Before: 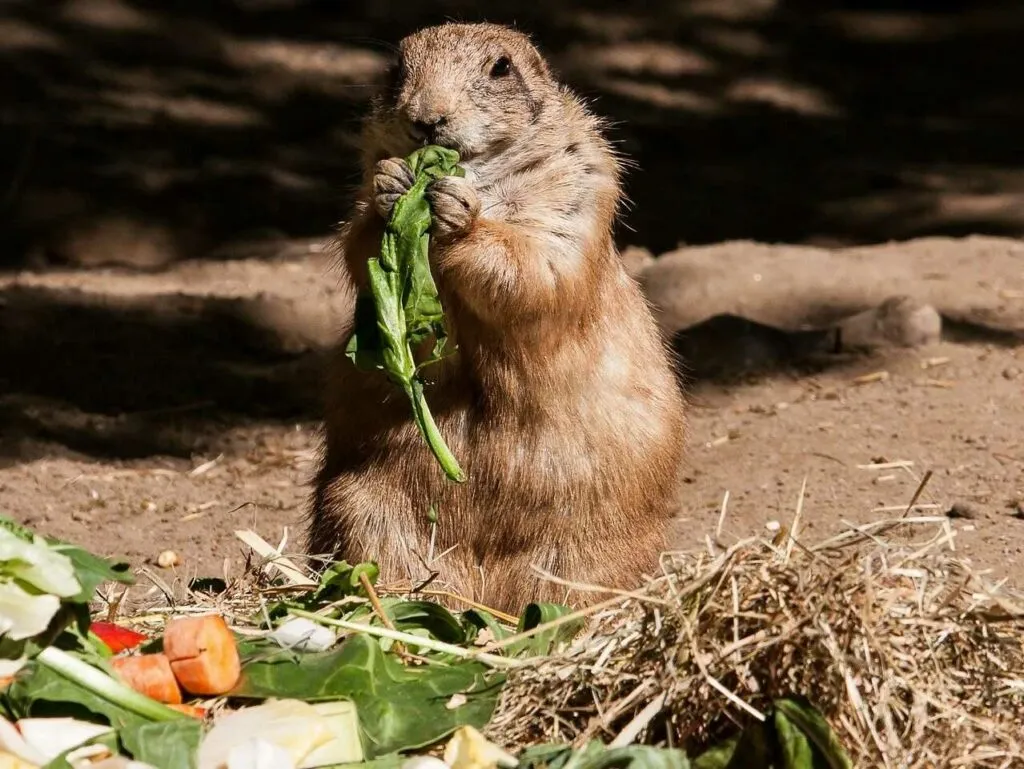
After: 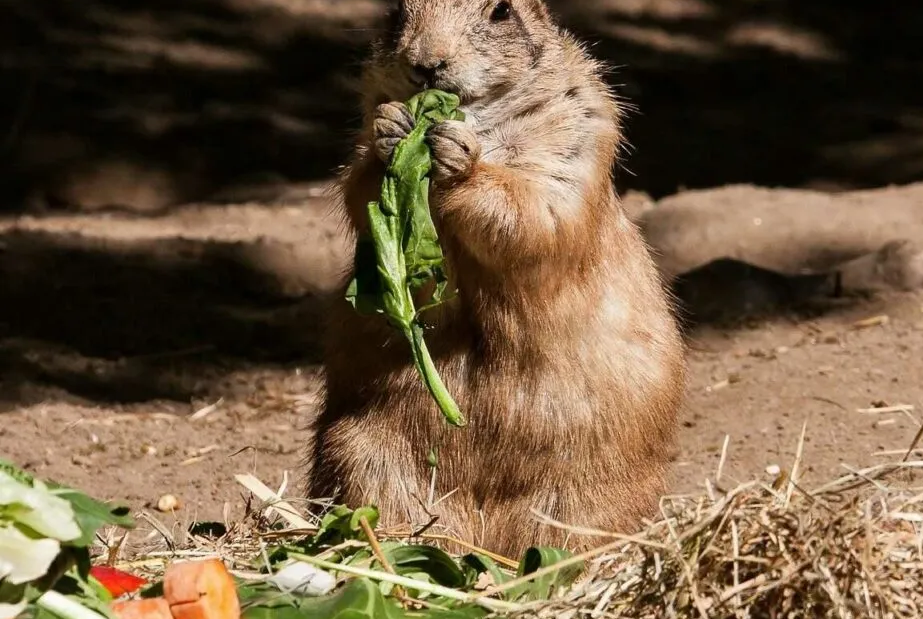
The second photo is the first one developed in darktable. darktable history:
crop: top 7.407%, right 9.857%, bottom 12.091%
